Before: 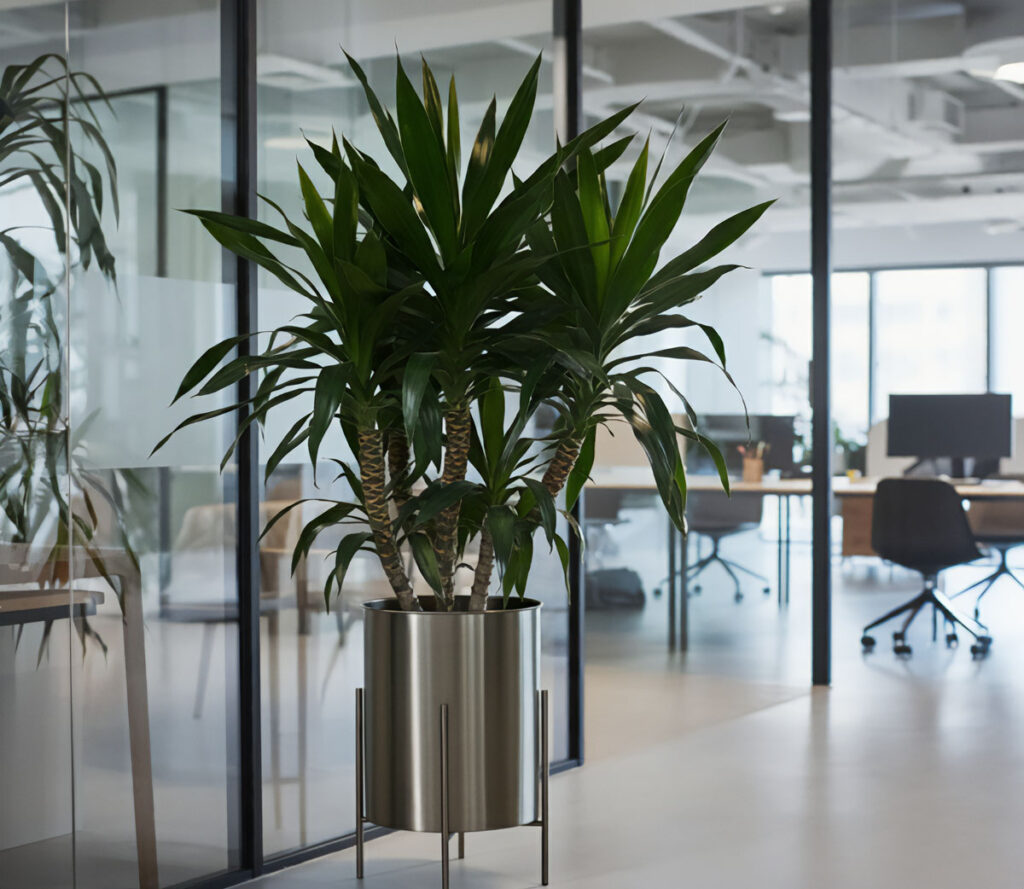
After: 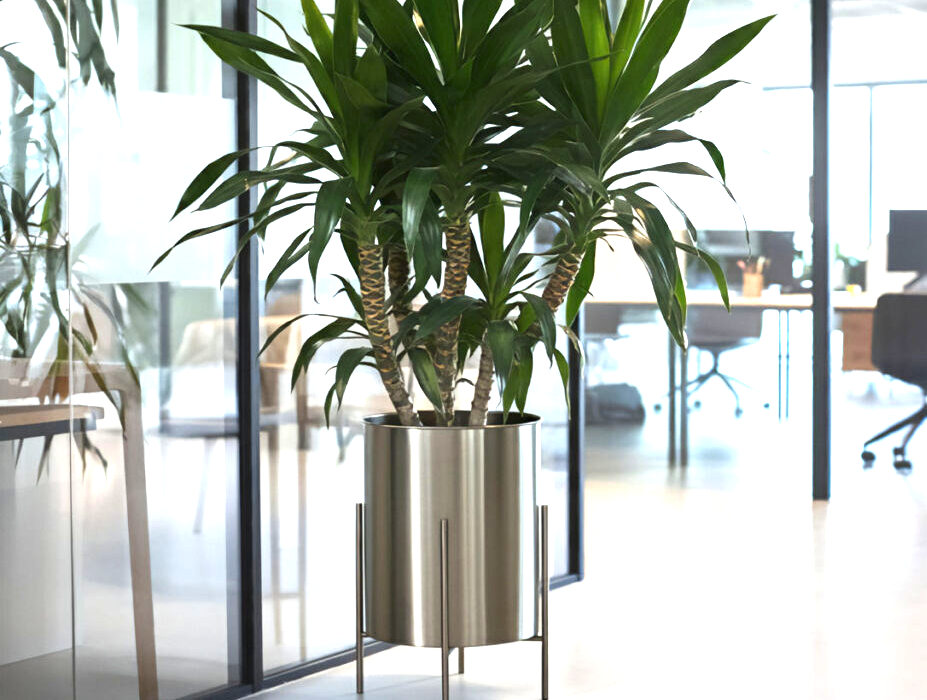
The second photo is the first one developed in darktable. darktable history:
crop: top 20.916%, right 9.437%, bottom 0.316%
exposure: black level correction 0, exposure 1.45 EV, compensate exposure bias true, compensate highlight preservation false
